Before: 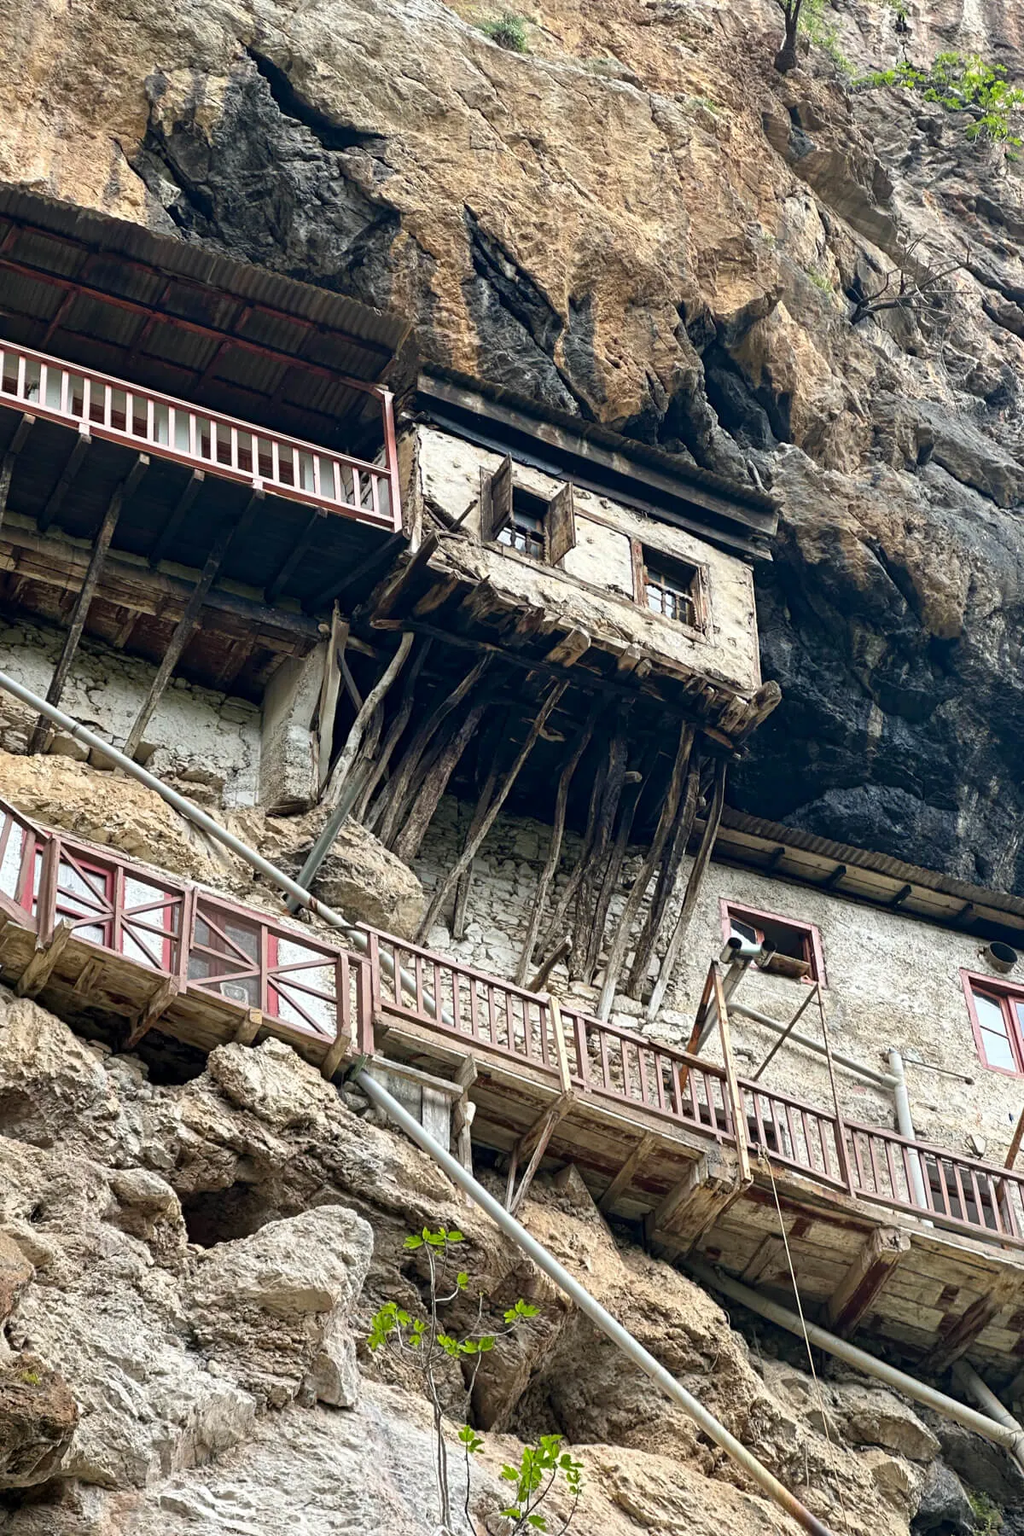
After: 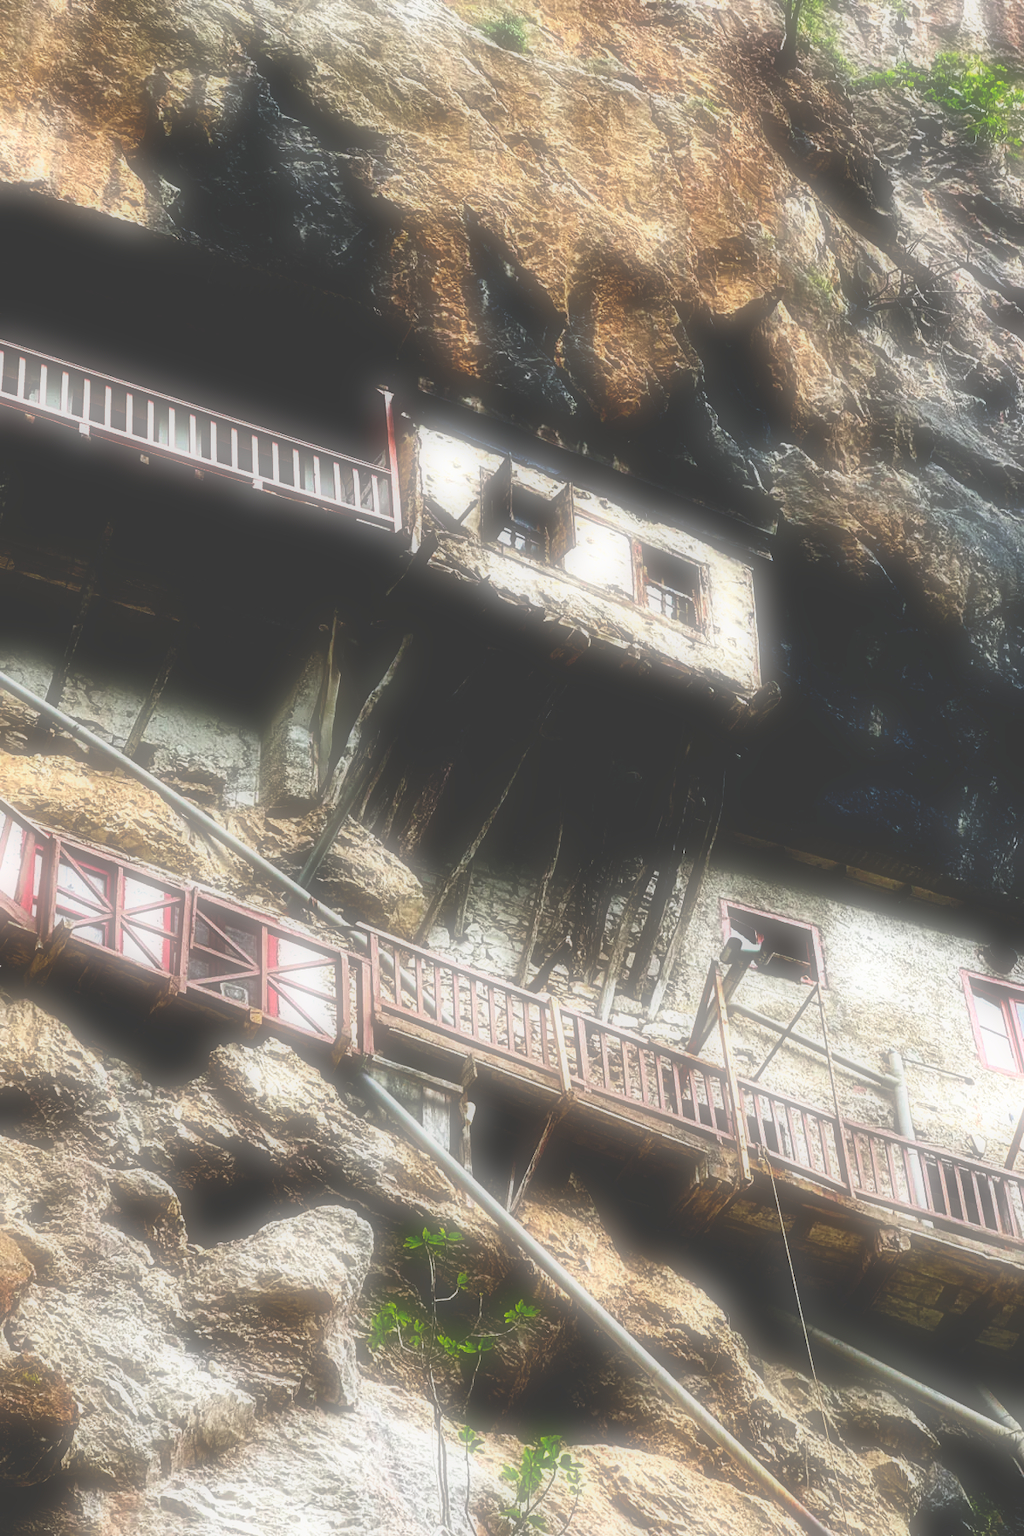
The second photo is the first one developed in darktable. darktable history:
soften: on, module defaults
bloom: size 3%, threshold 100%, strength 0%
base curve: curves: ch0 [(0, 0.036) (0.083, 0.04) (0.804, 1)], preserve colors none
